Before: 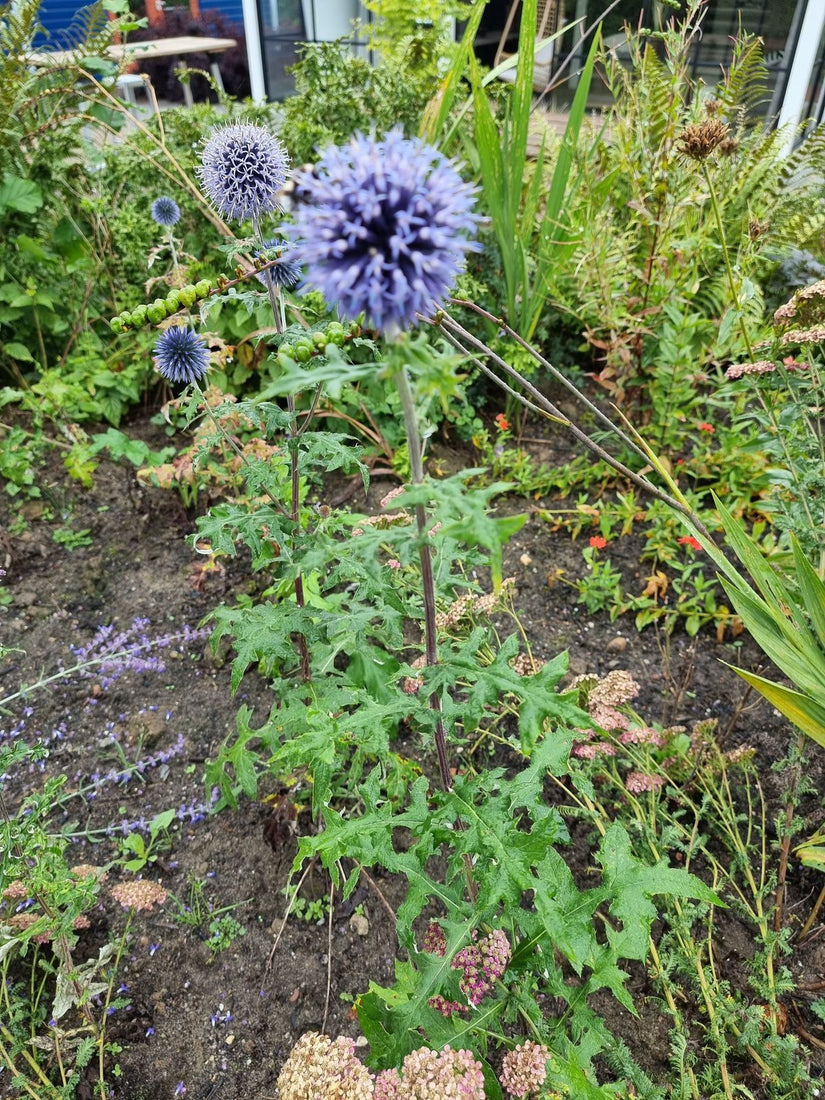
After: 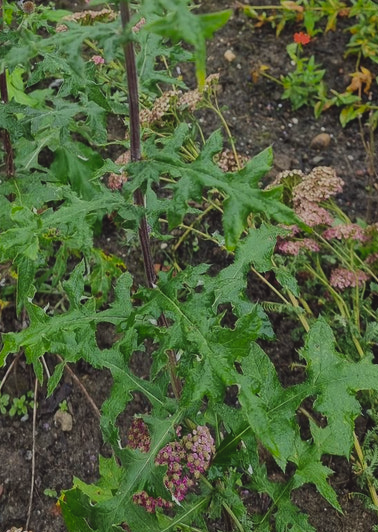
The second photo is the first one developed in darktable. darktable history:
crop: left 35.976%, top 45.819%, right 18.162%, bottom 5.807%
color balance: lift [1, 1, 0.999, 1.001], gamma [1, 1.003, 1.005, 0.995], gain [1, 0.992, 0.988, 1.012], contrast 5%, output saturation 110%
exposure: black level correction -0.016, exposure -1.018 EV, compensate highlight preservation false
